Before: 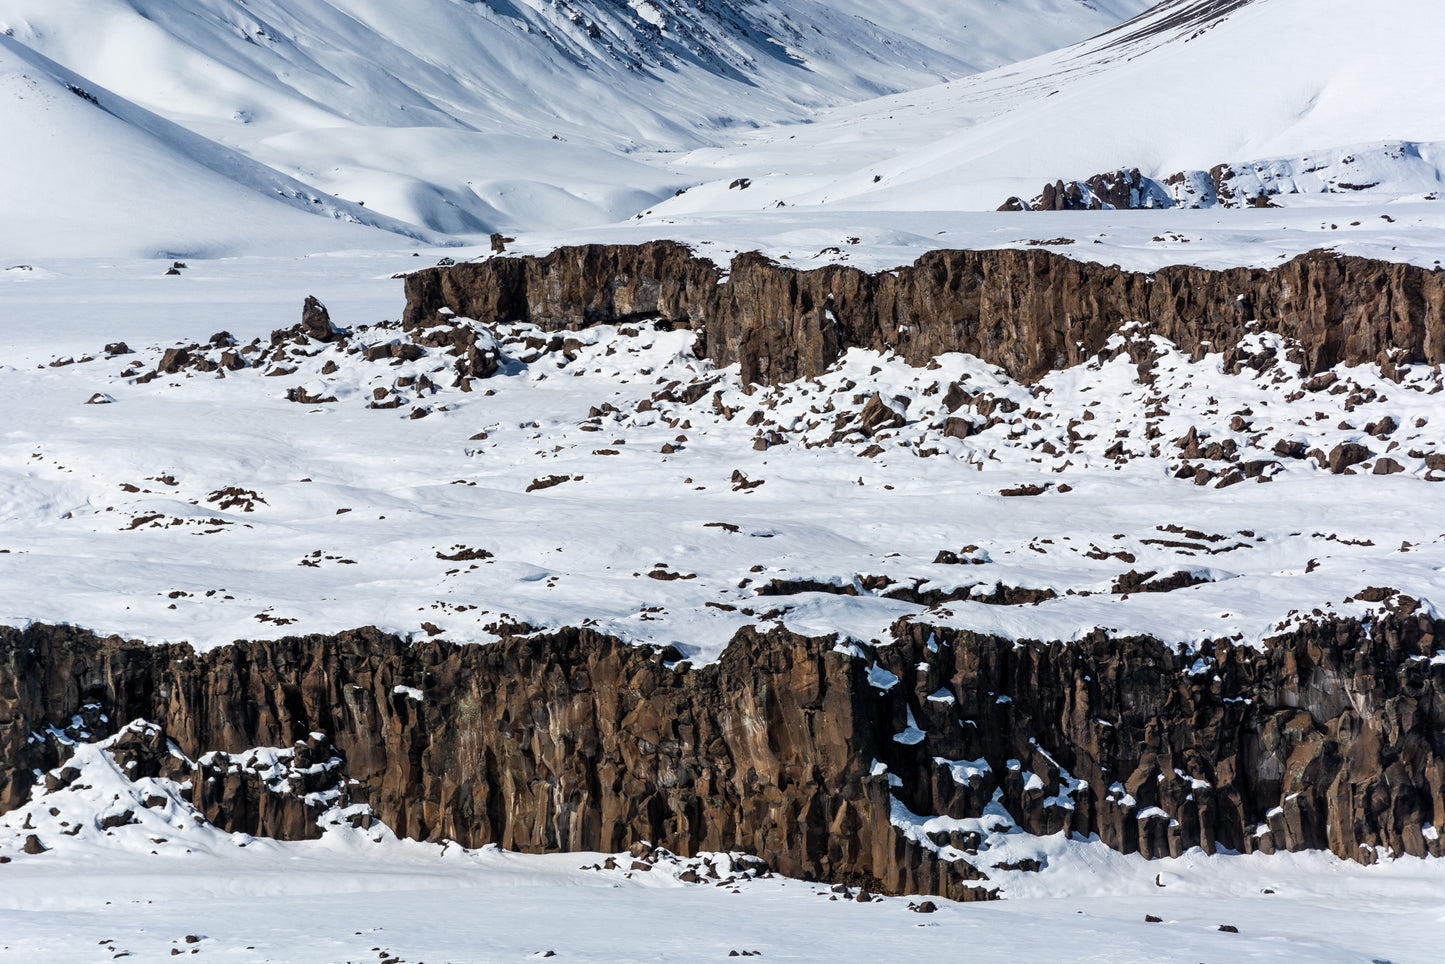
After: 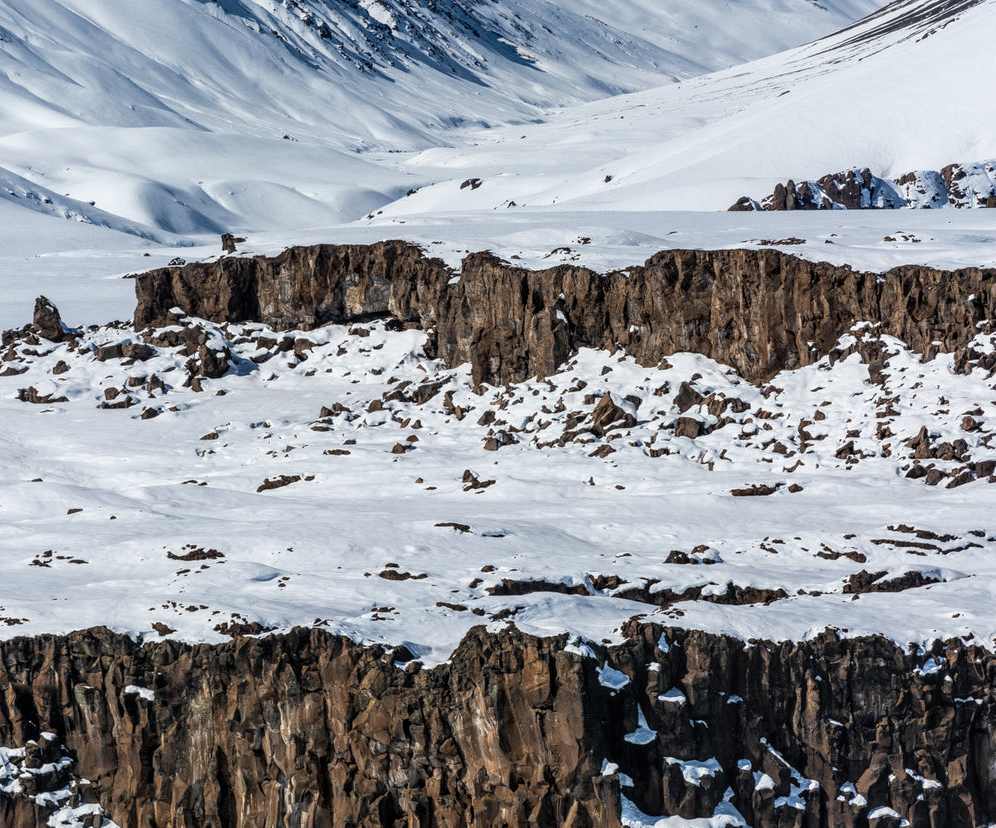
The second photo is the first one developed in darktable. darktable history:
crop: left 18.641%, right 12.38%, bottom 14.067%
local contrast: on, module defaults
